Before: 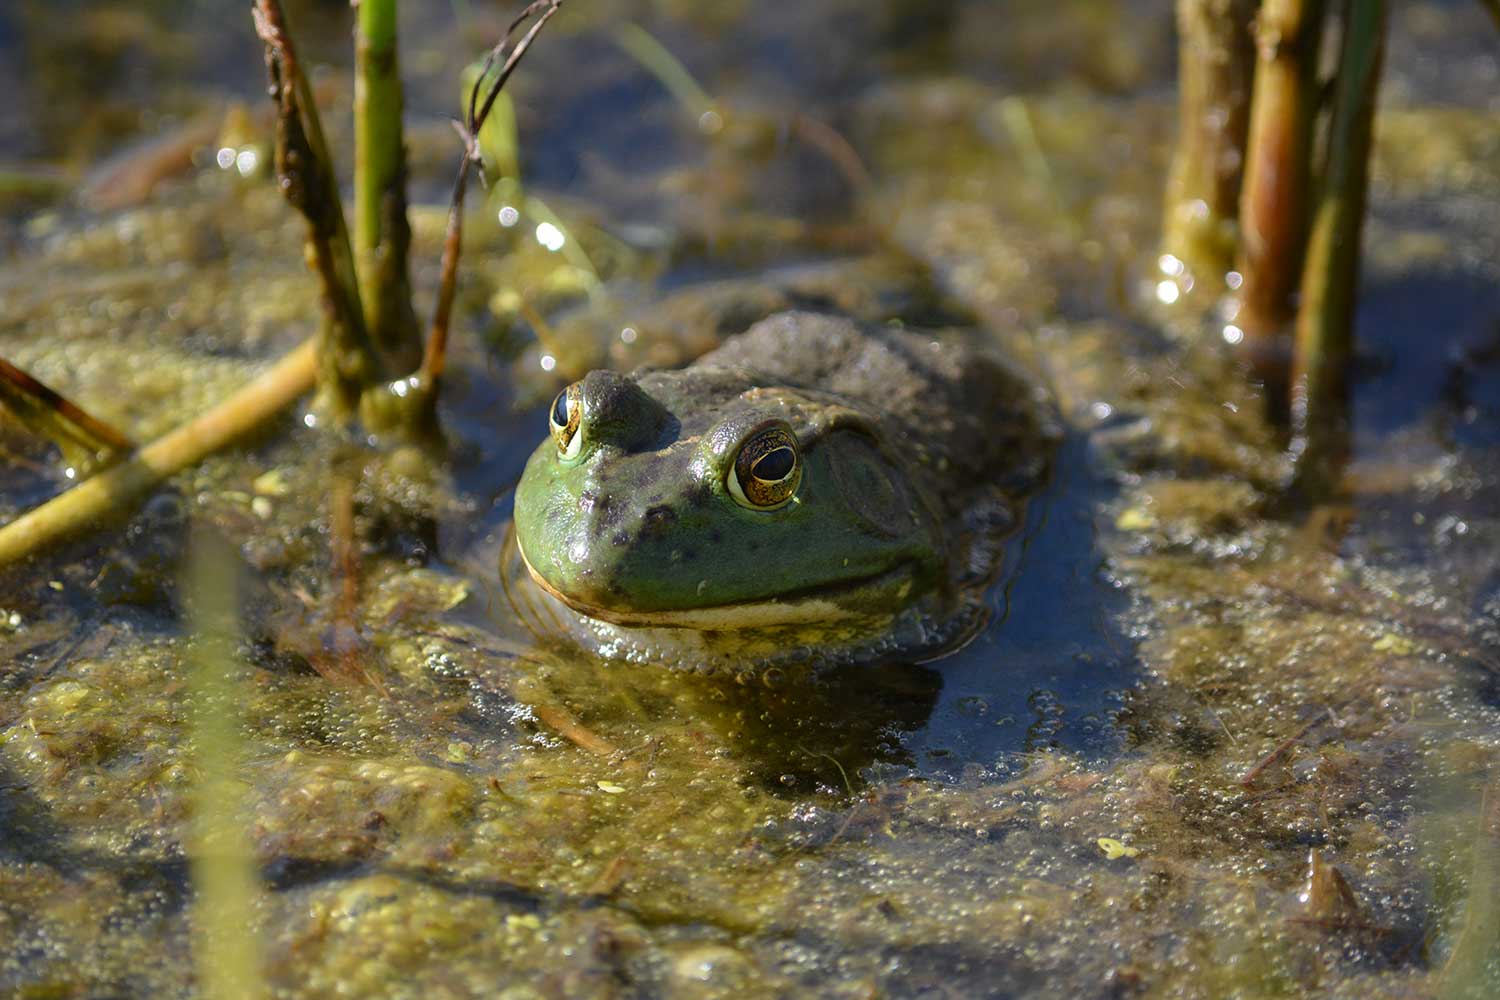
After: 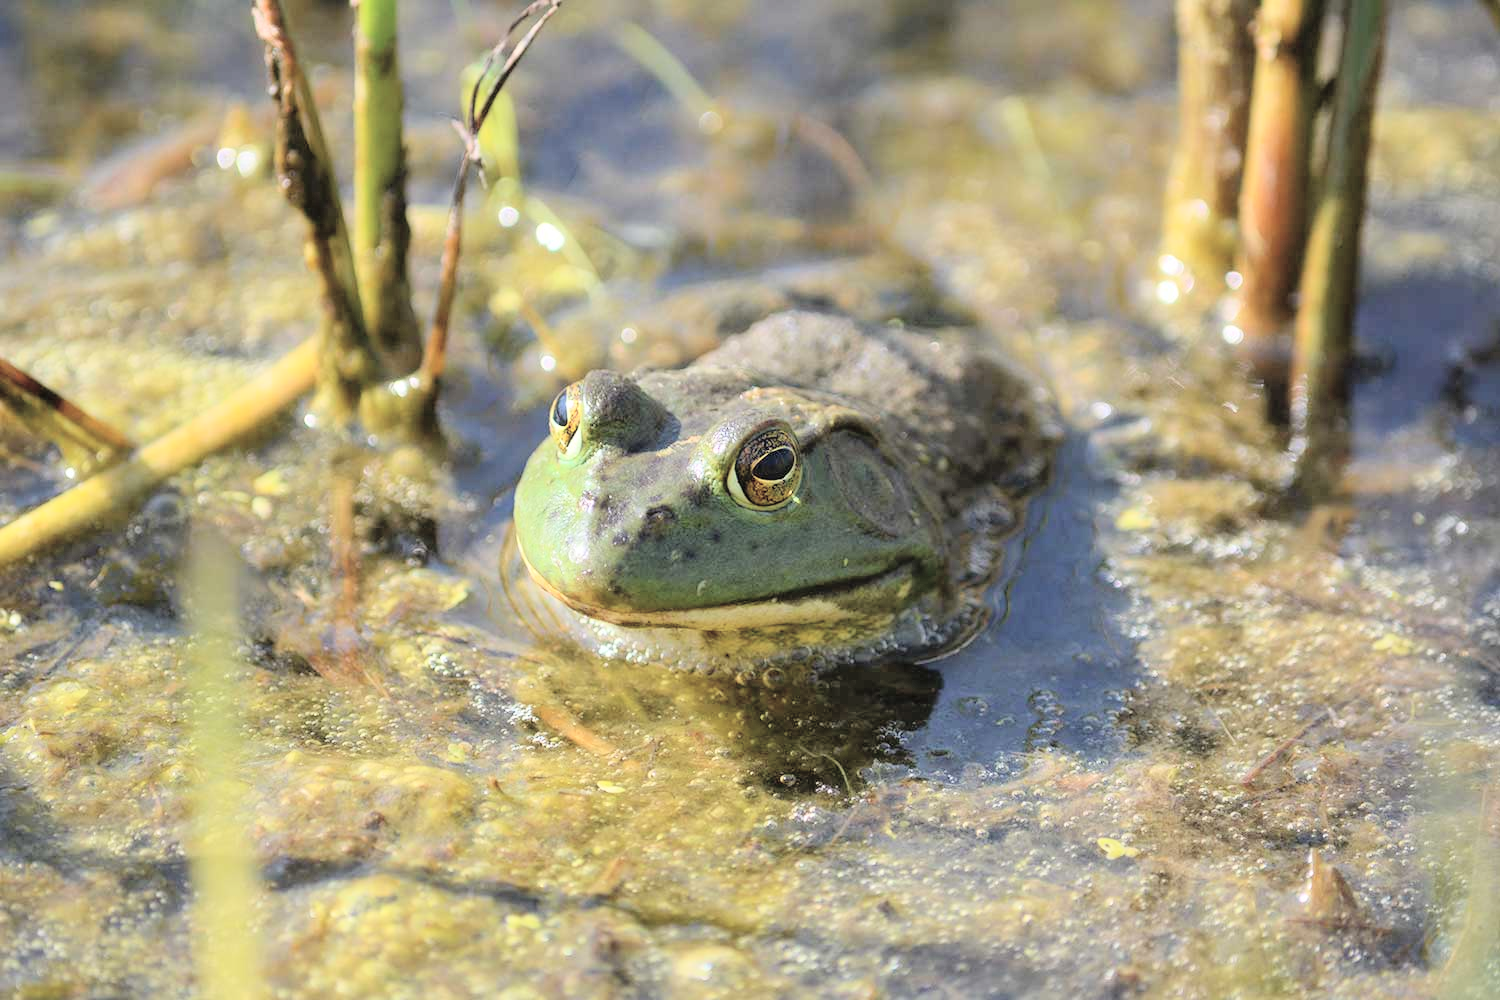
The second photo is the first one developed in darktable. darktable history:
tone curve: curves: ch0 [(0, 0) (0.169, 0.367) (0.635, 0.859) (1, 1)], color space Lab, independent channels, preserve colors none
